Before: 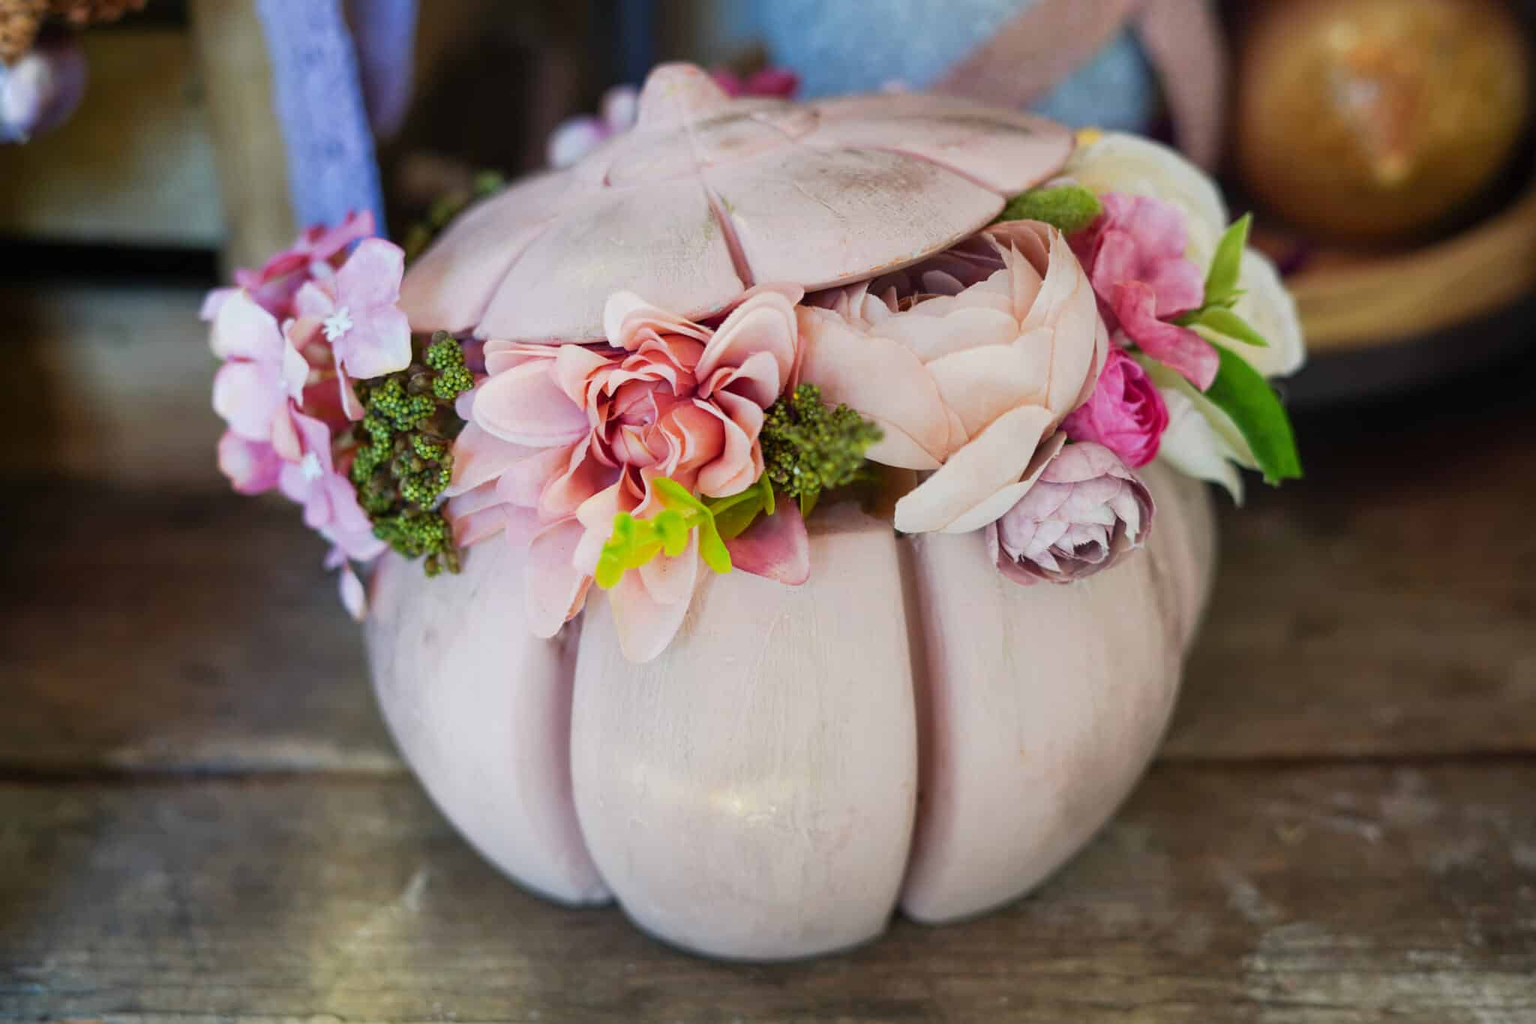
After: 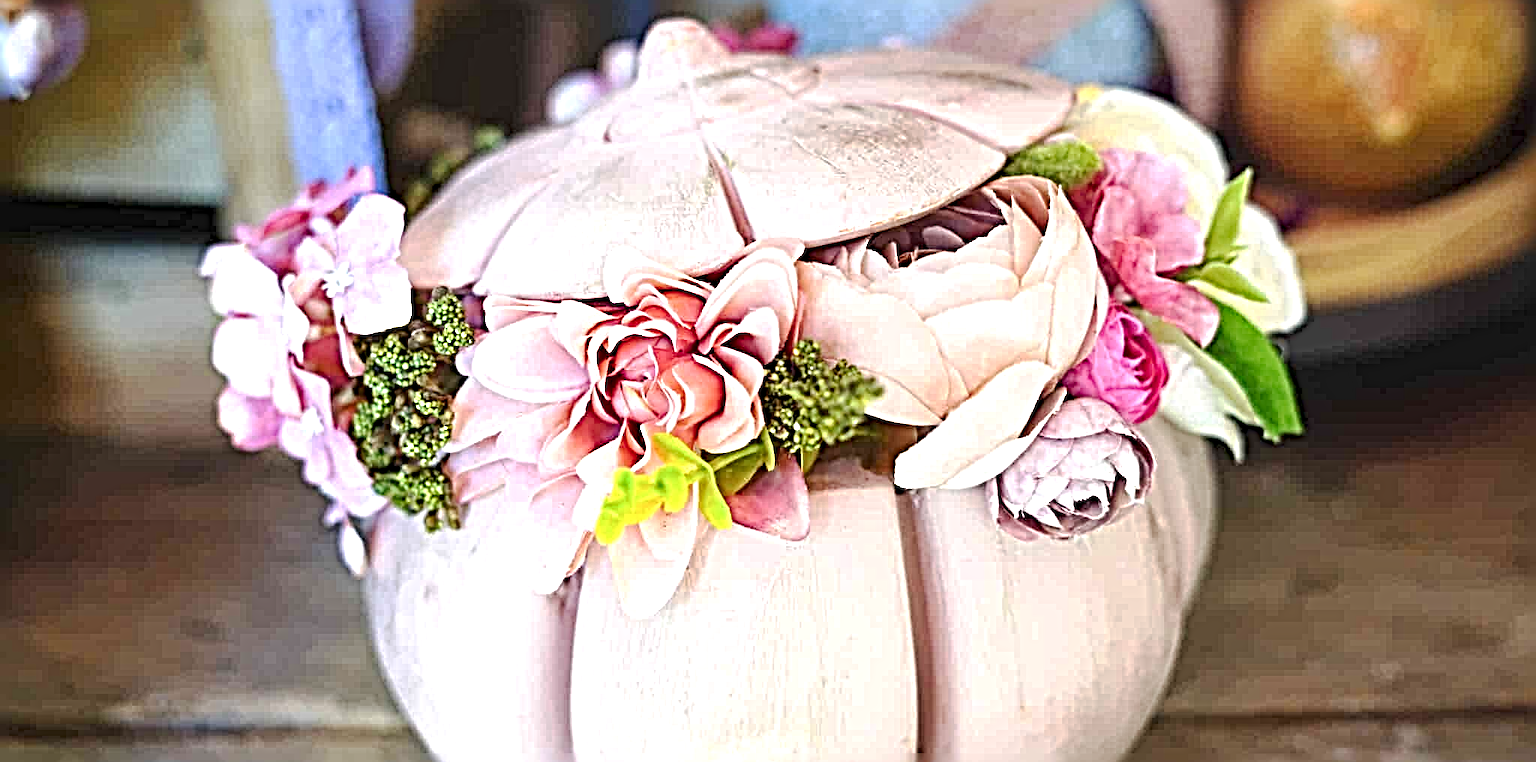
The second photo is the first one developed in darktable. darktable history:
base curve: curves: ch0 [(0, 0) (0.262, 0.32) (0.722, 0.705) (1, 1)], preserve colors none
color balance rgb: power › luminance 1.297%, perceptual saturation grading › global saturation 0.942%
exposure: black level correction -0.001, exposure 0.904 EV, compensate highlight preservation false
crop: top 4.36%, bottom 21.173%
sharpen: radius 6.266, amount 1.795, threshold 0.042
